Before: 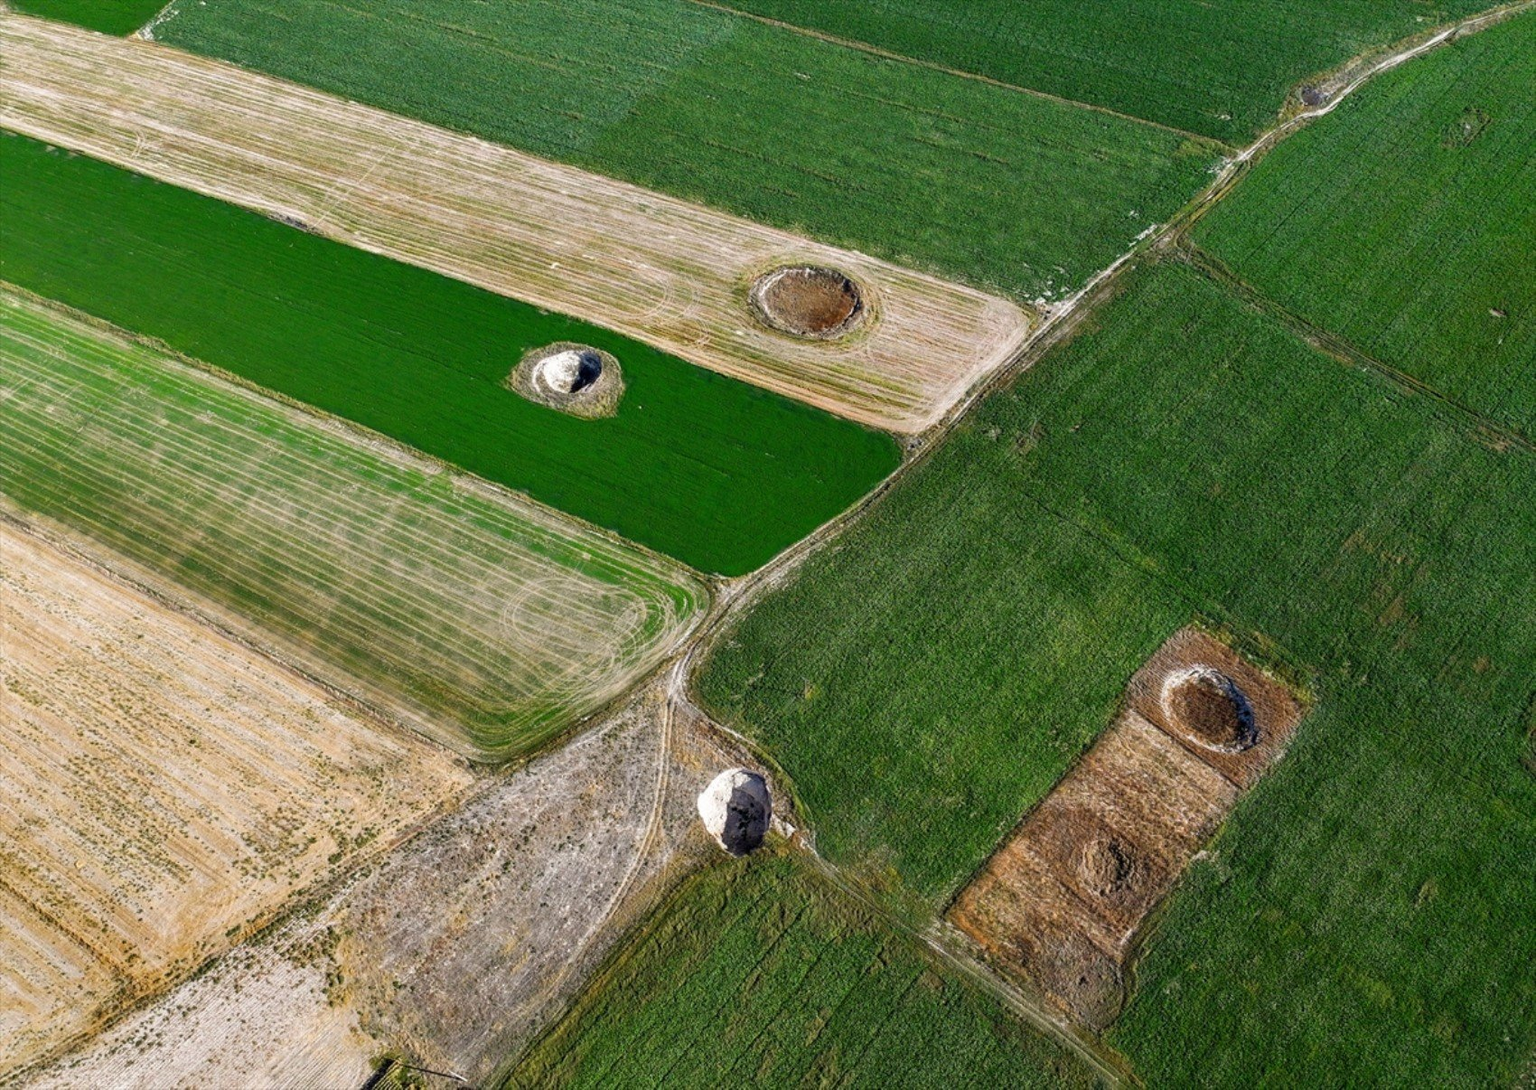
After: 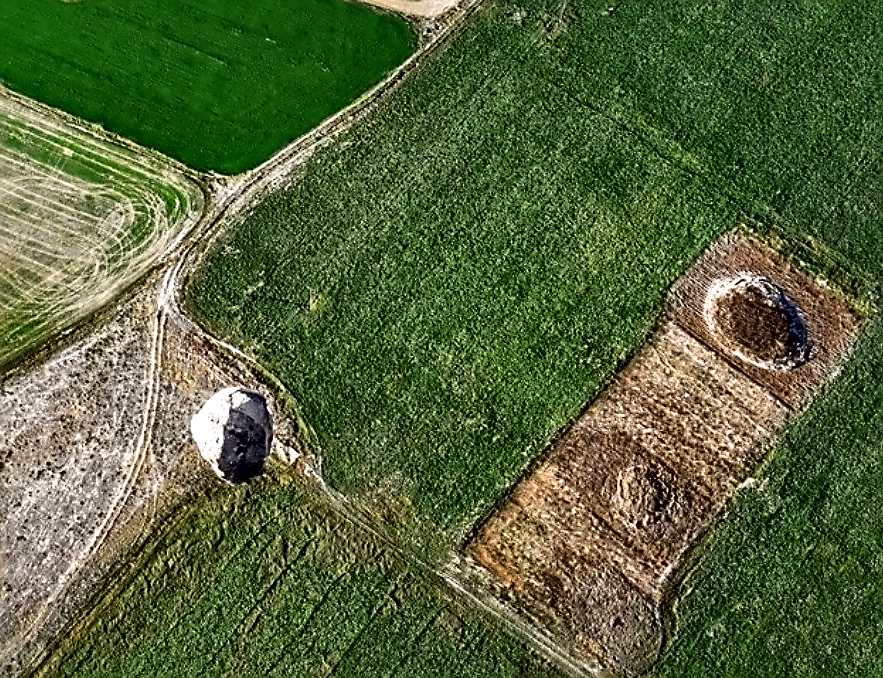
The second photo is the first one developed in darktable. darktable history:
crop: left 34.201%, top 38.434%, right 13.853%, bottom 5.314%
sharpen: on, module defaults
contrast equalizer: y [[0.5, 0.542, 0.583, 0.625, 0.667, 0.708], [0.5 ×6], [0.5 ×6], [0, 0.033, 0.067, 0.1, 0.133, 0.167], [0, 0.05, 0.1, 0.15, 0.2, 0.25]]
local contrast: mode bilateral grid, contrast 24, coarseness 59, detail 151%, midtone range 0.2
